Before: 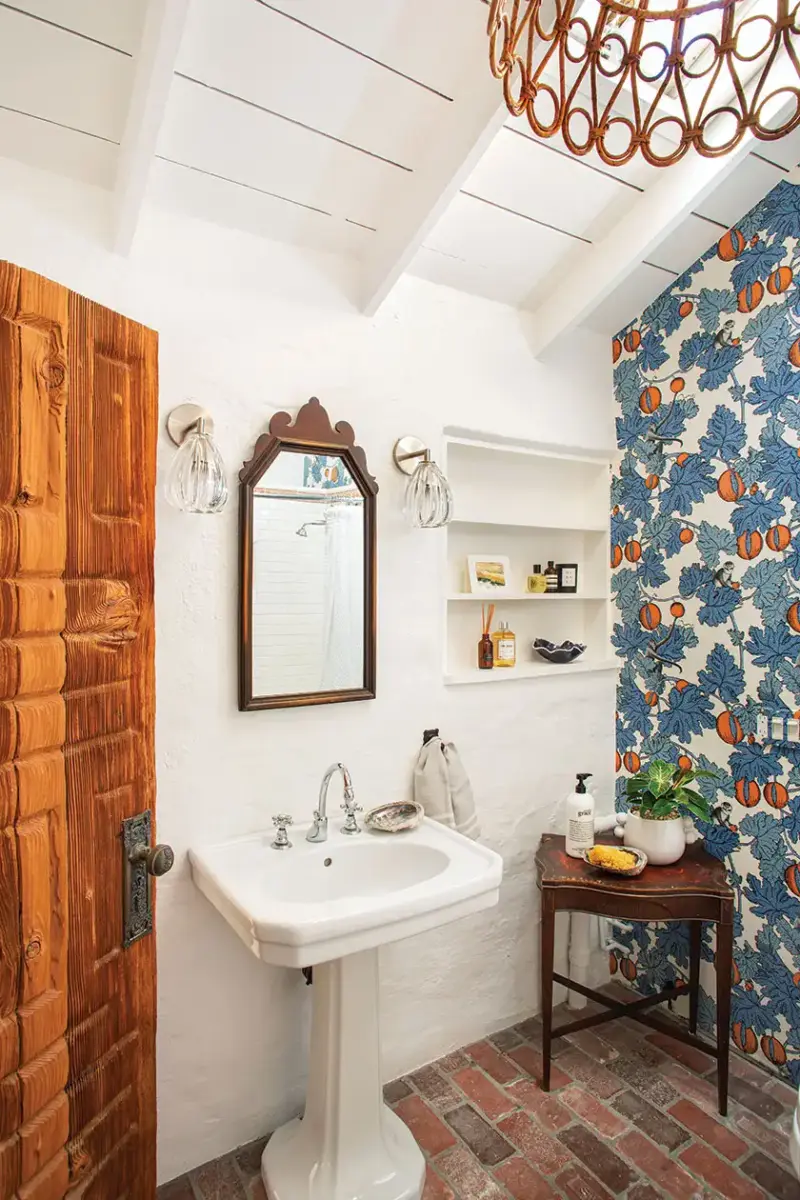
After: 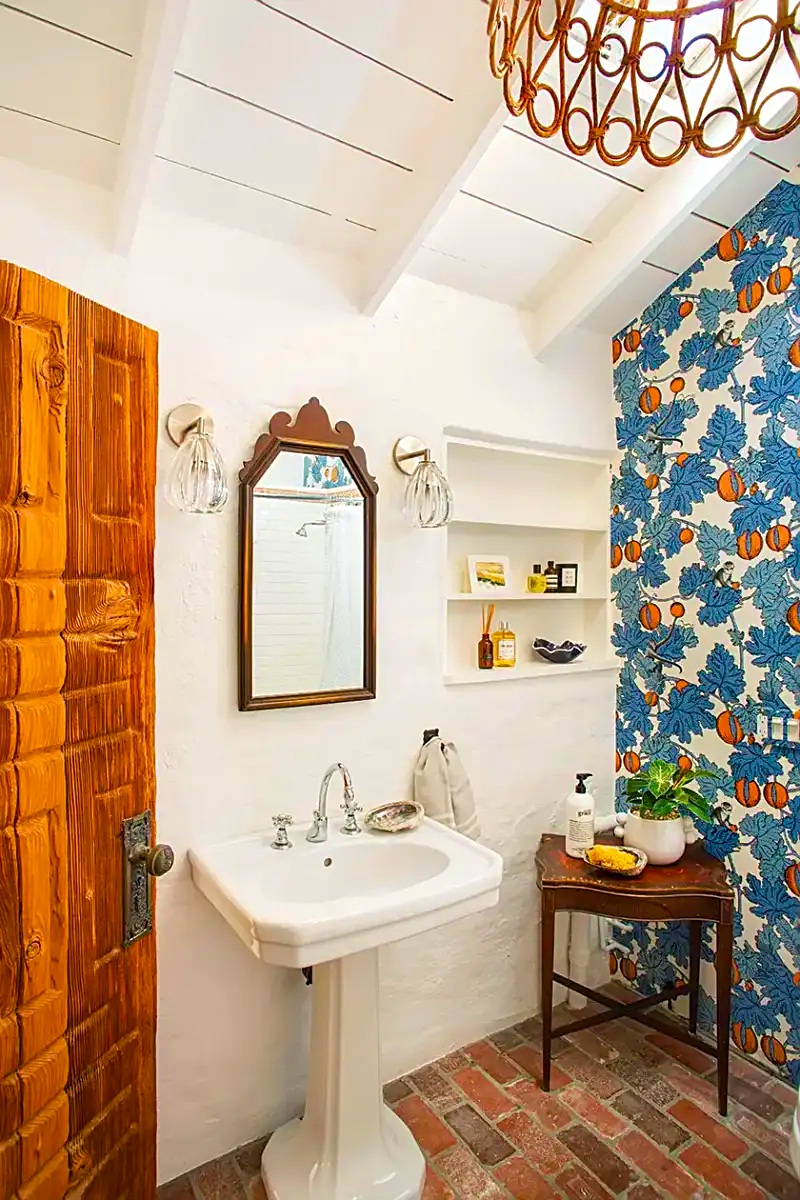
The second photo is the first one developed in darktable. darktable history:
sharpen: on, module defaults
velvia: strength 51%, mid-tones bias 0.51
